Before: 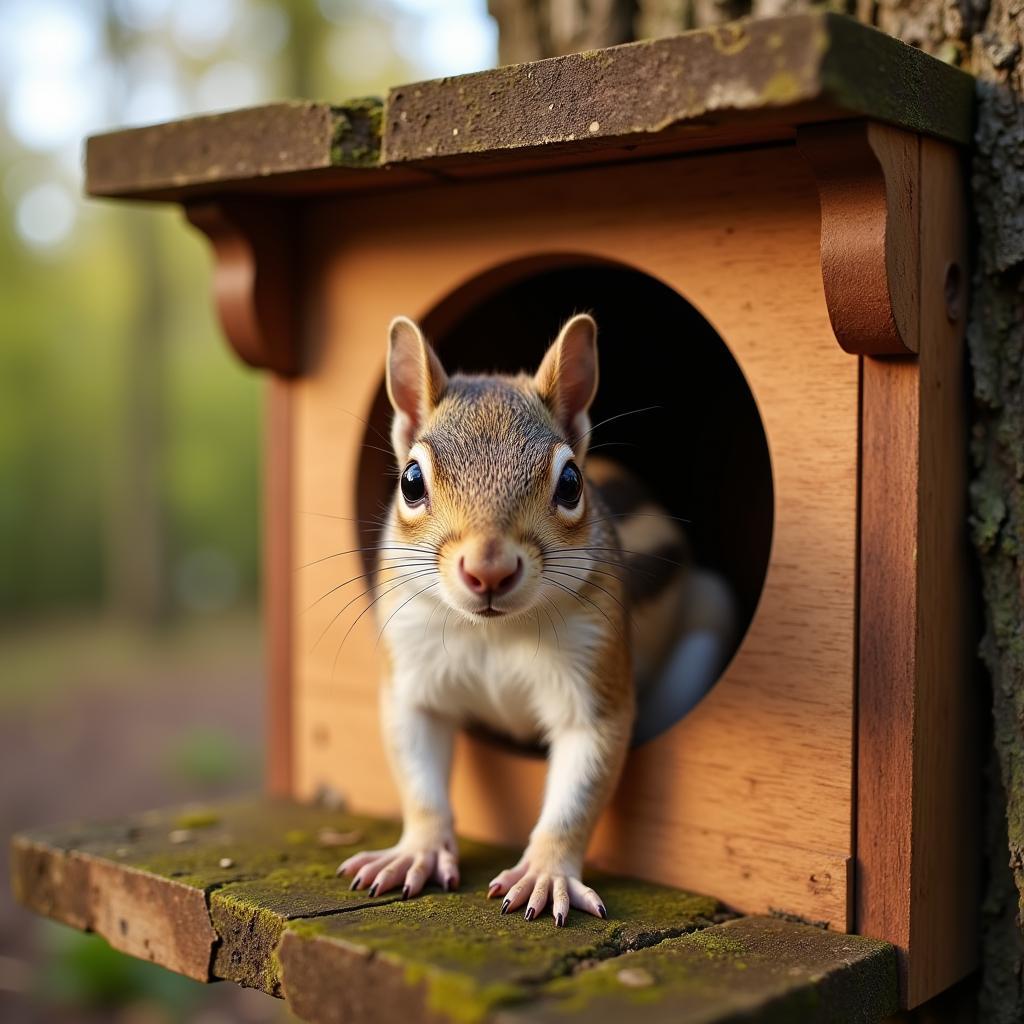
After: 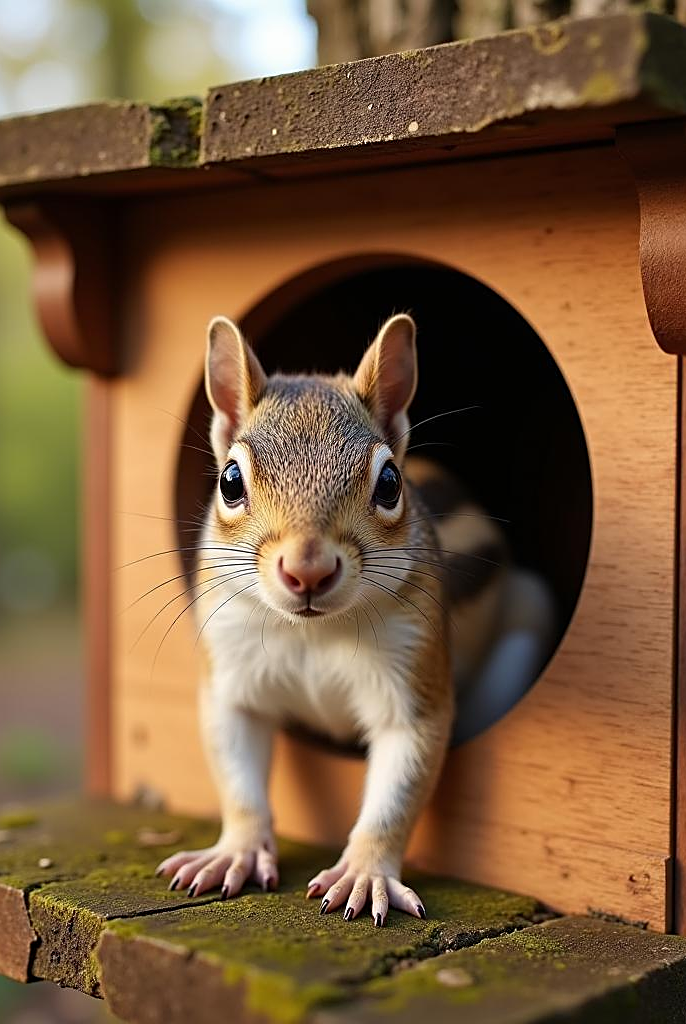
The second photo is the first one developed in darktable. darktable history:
sharpen: on, module defaults
crop and rotate: left 17.769%, right 15.156%
